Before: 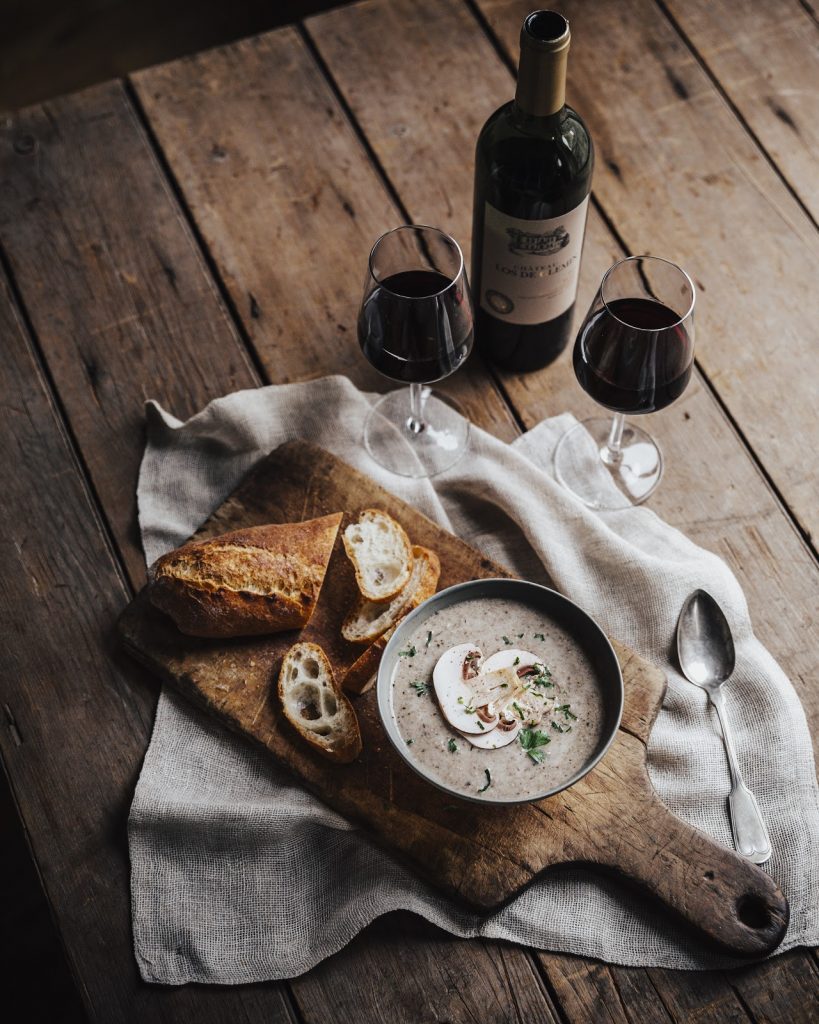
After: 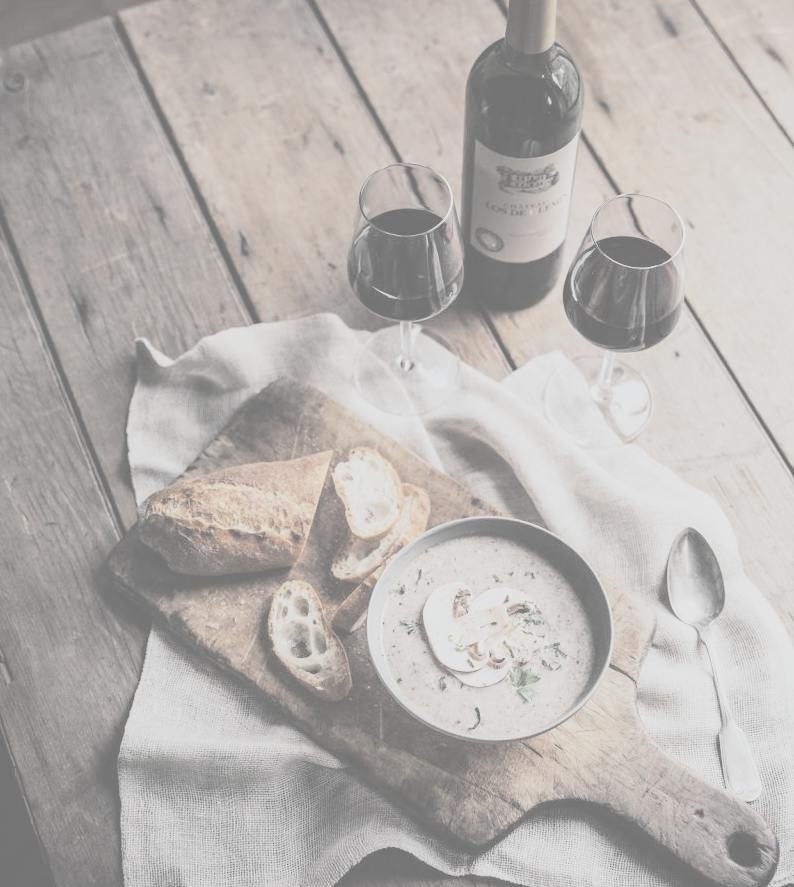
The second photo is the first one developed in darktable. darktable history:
contrast brightness saturation: contrast -0.32, brightness 0.732, saturation -0.761
crop: left 1.241%, top 6.129%, right 1.743%, bottom 7.208%
color zones: curves: ch2 [(0, 0.5) (0.143, 0.517) (0.286, 0.571) (0.429, 0.522) (0.571, 0.5) (0.714, 0.5) (0.857, 0.5) (1, 0.5)]
exposure: black level correction 0, exposure 0.899 EV, compensate exposure bias true, compensate highlight preservation false
filmic rgb: black relative exposure -7.65 EV, white relative exposure 4.56 EV, hardness 3.61, contrast 0.986, color science v6 (2022)
